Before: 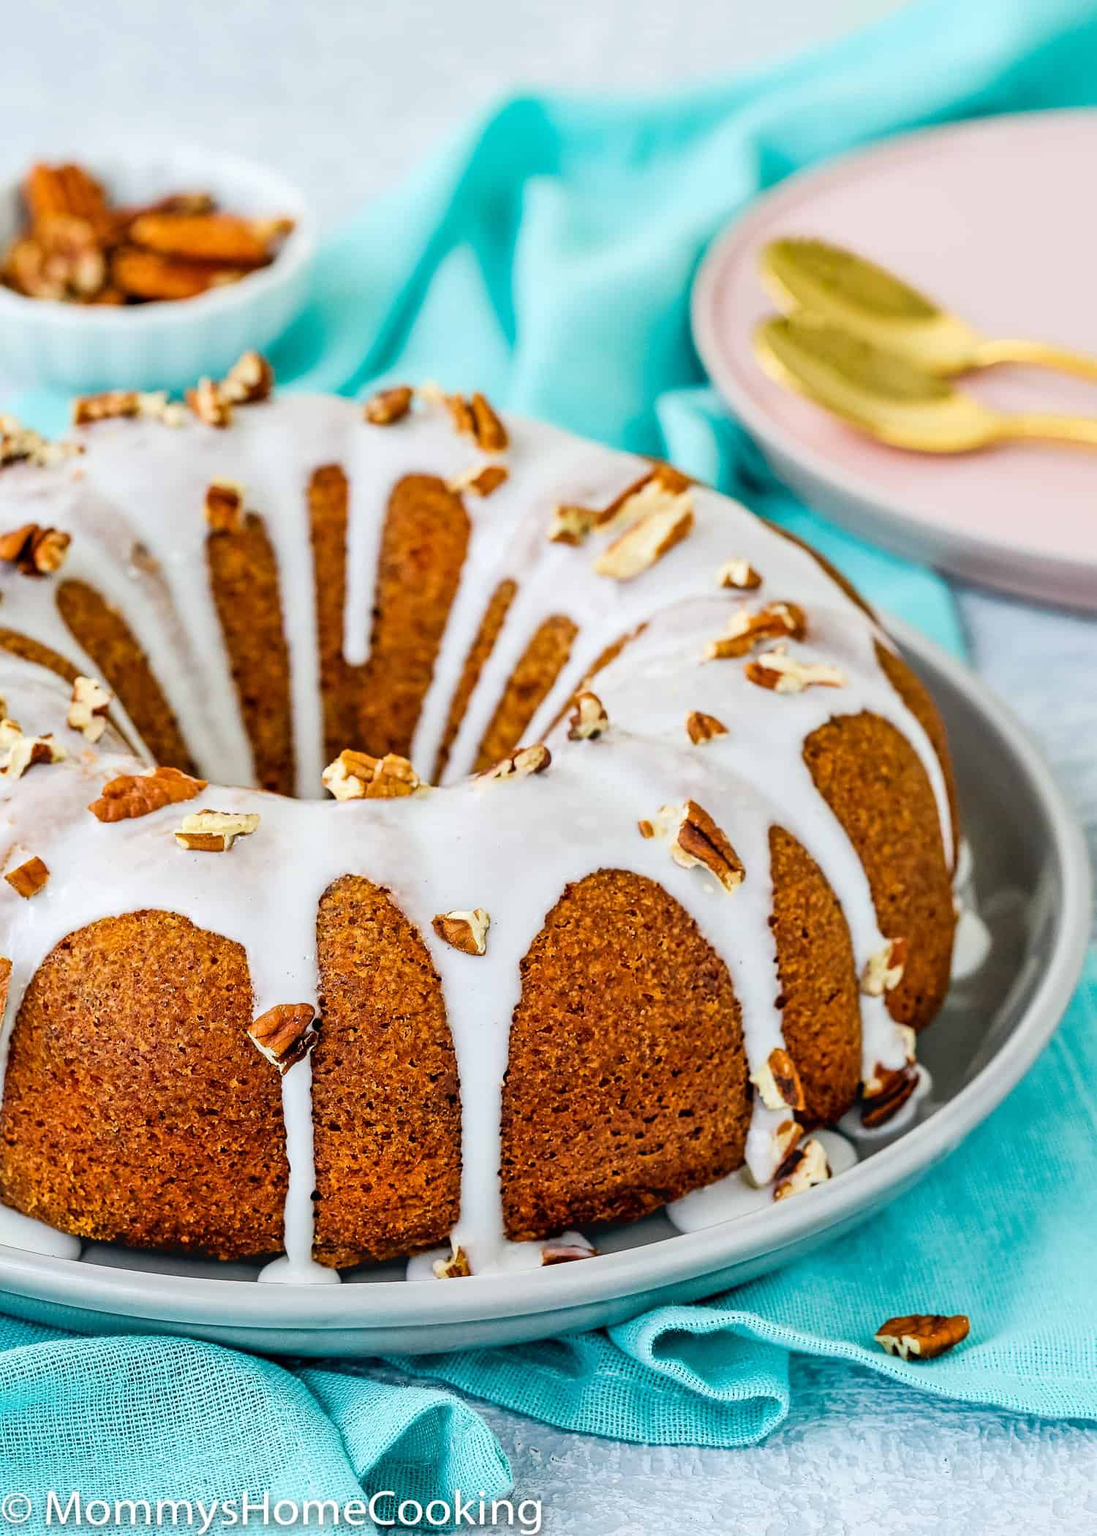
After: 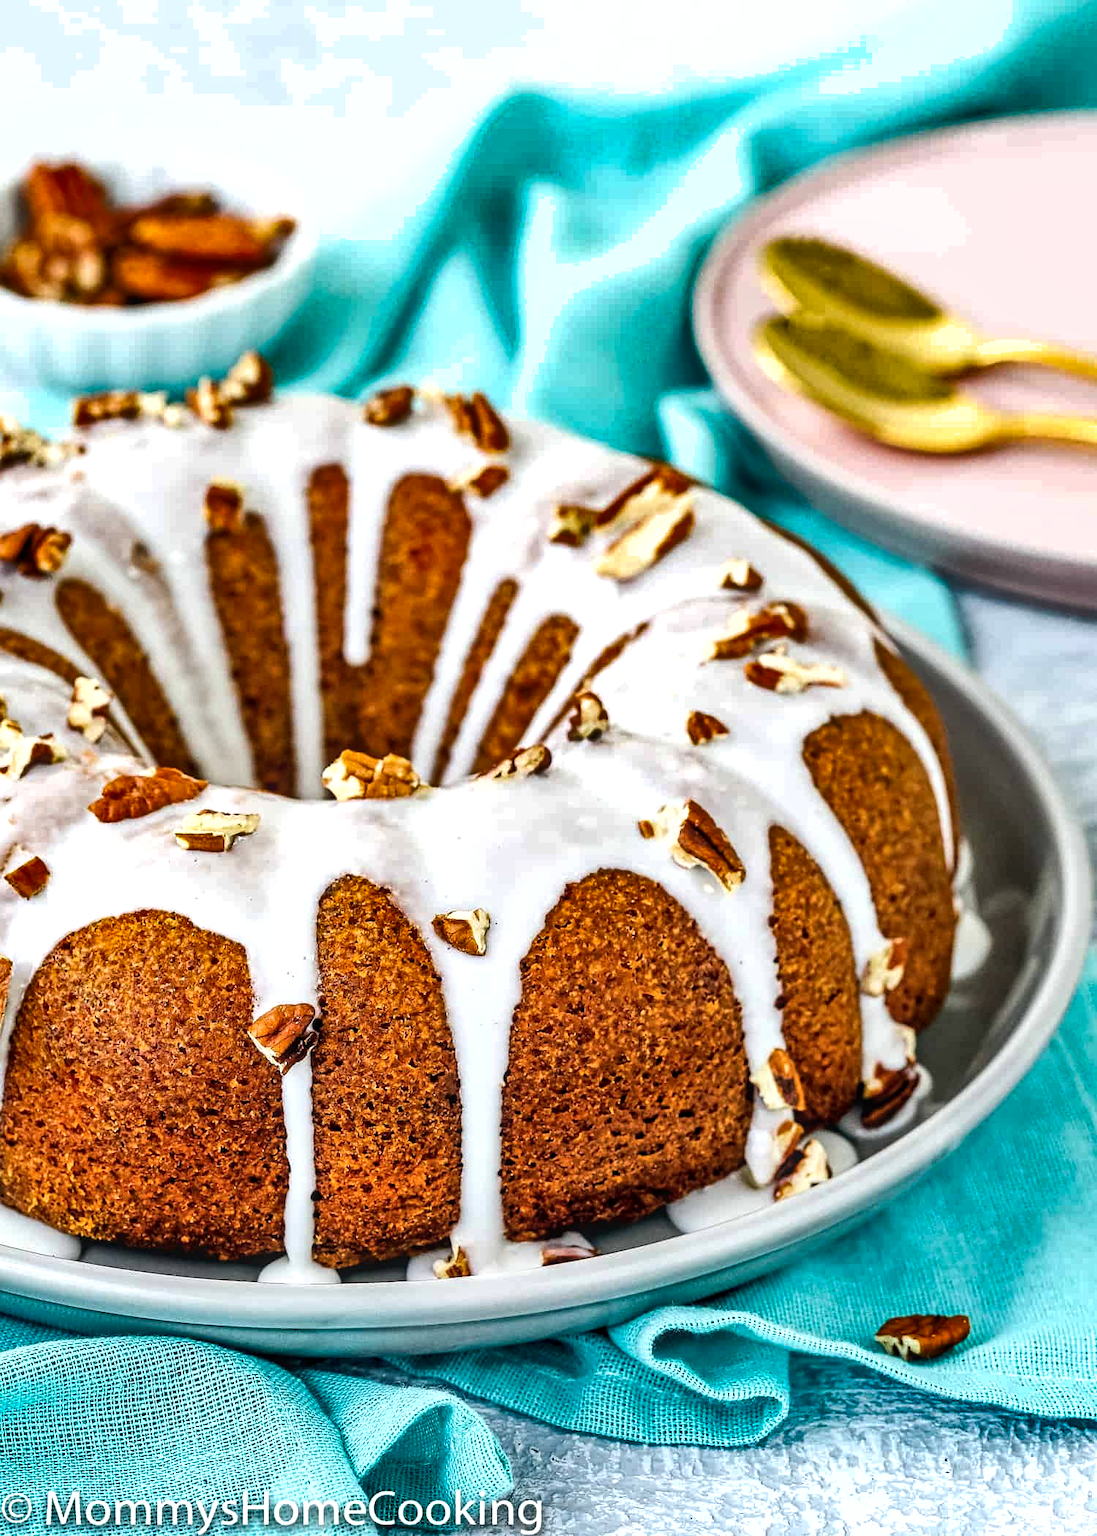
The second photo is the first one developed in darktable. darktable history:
tone equalizer: -8 EV -0.447 EV, -7 EV -0.359 EV, -6 EV -0.361 EV, -5 EV -0.254 EV, -3 EV 0.22 EV, -2 EV 0.32 EV, -1 EV 0.405 EV, +0 EV 0.403 EV, edges refinement/feathering 500, mask exposure compensation -1.57 EV, preserve details no
local contrast: on, module defaults
shadows and highlights: radius 109.54, shadows 23.4, highlights -57.99, low approximation 0.01, soften with gaussian
